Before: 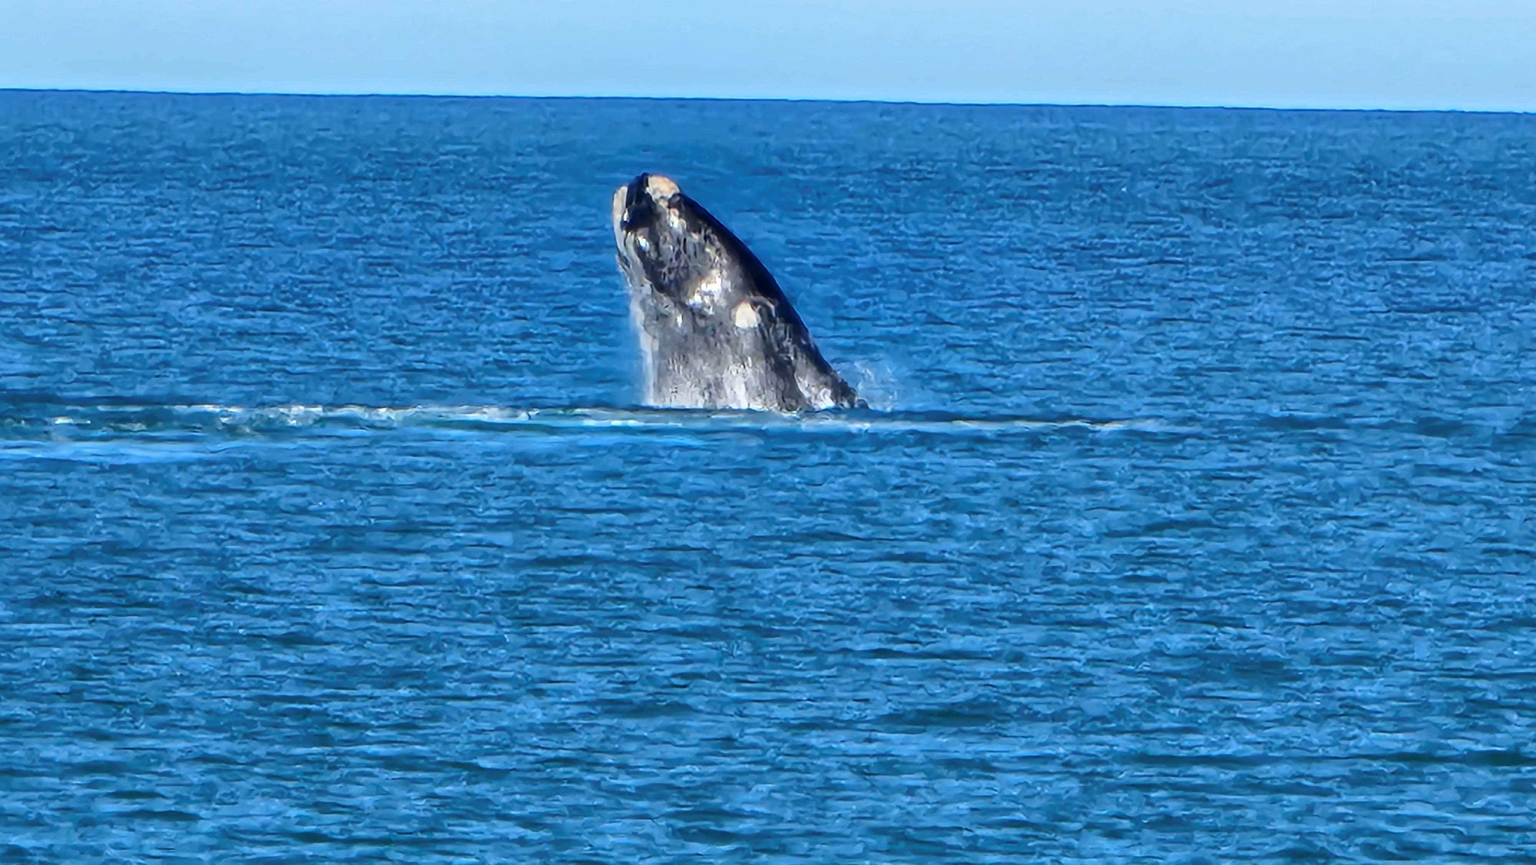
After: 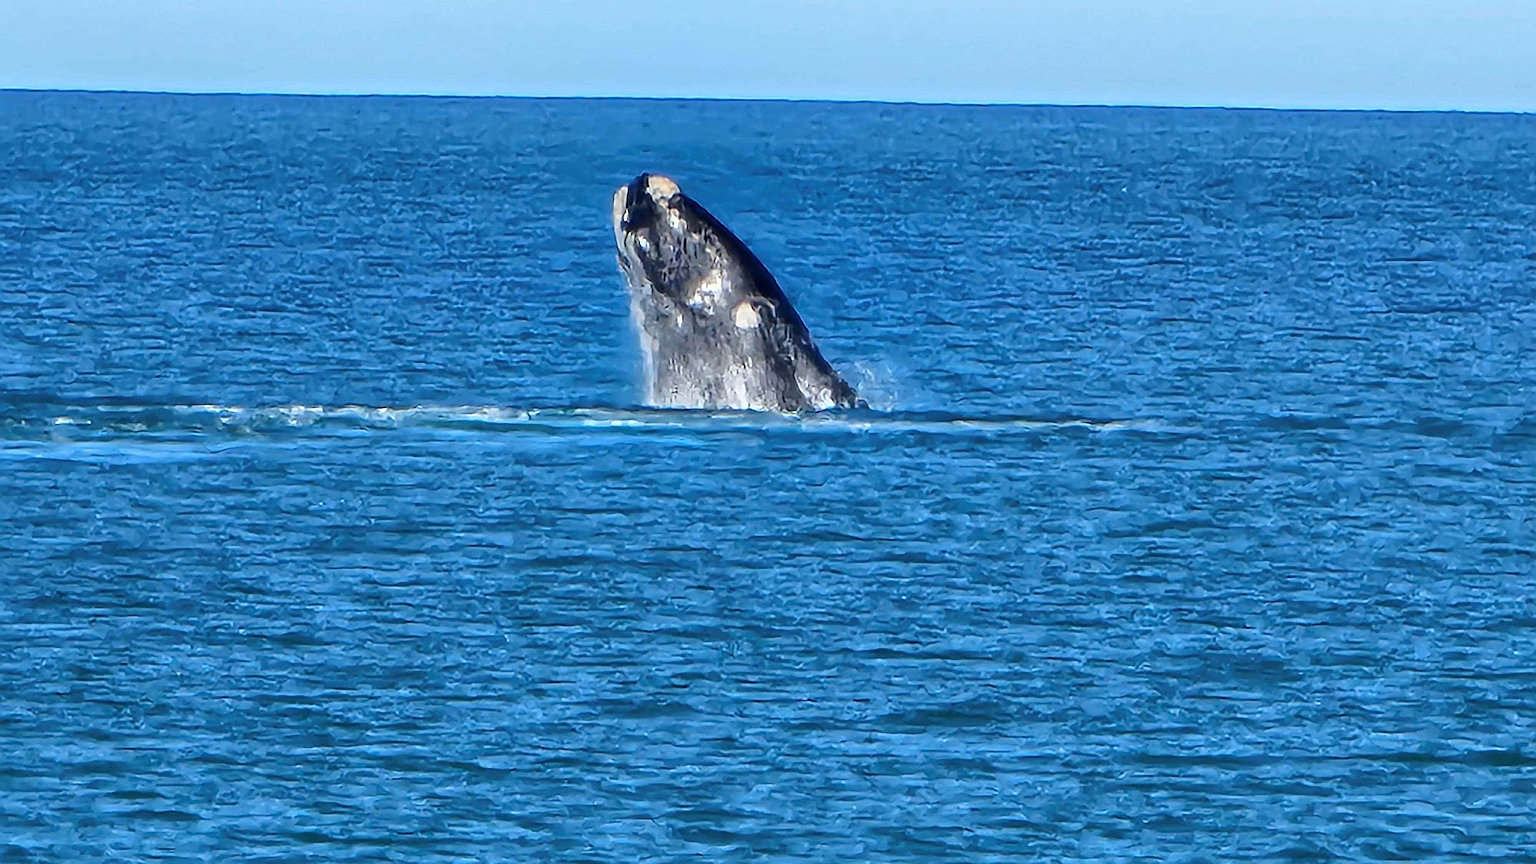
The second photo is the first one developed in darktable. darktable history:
exposure: compensate highlight preservation false
sharpen: radius 3.025, amount 0.757
